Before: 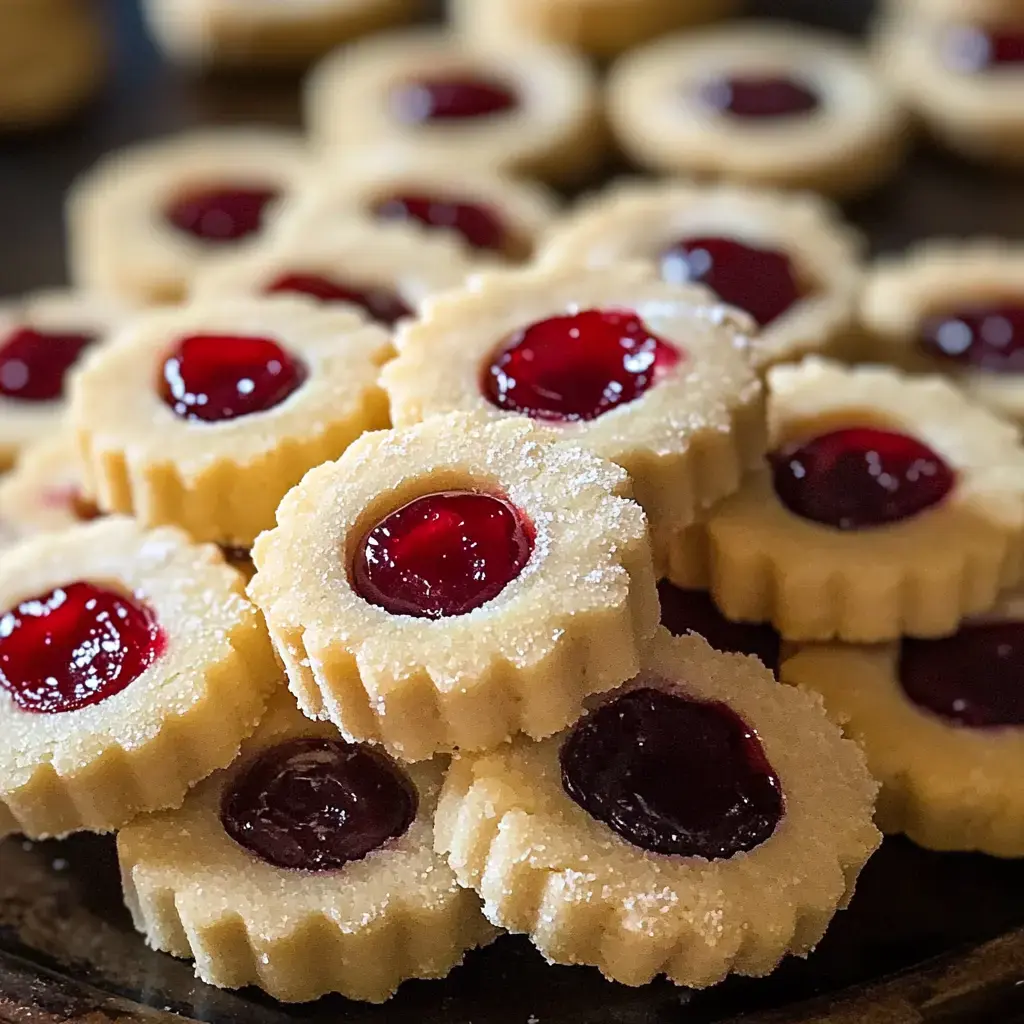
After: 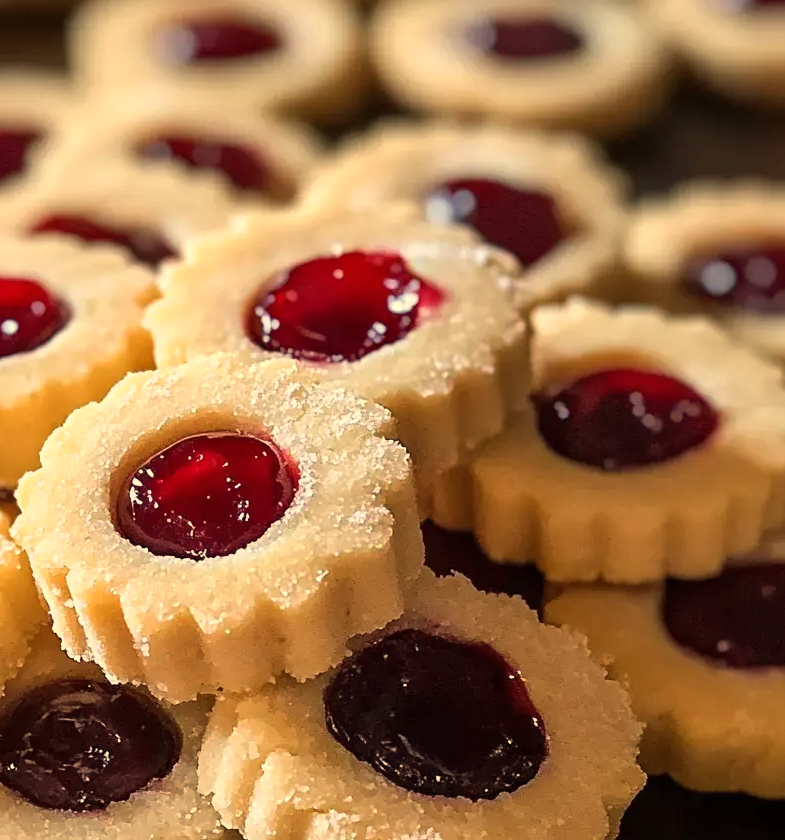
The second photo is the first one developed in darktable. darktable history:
exposure: exposure 0 EV, compensate highlight preservation false
white balance: red 1.123, blue 0.83
crop: left 23.095%, top 5.827%, bottom 11.854%
